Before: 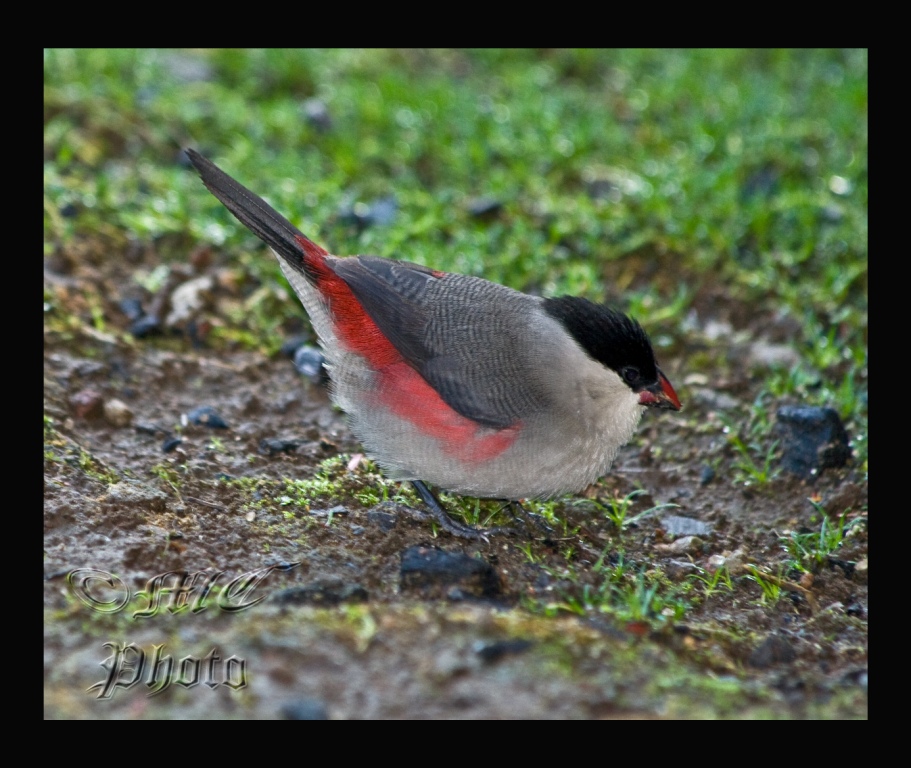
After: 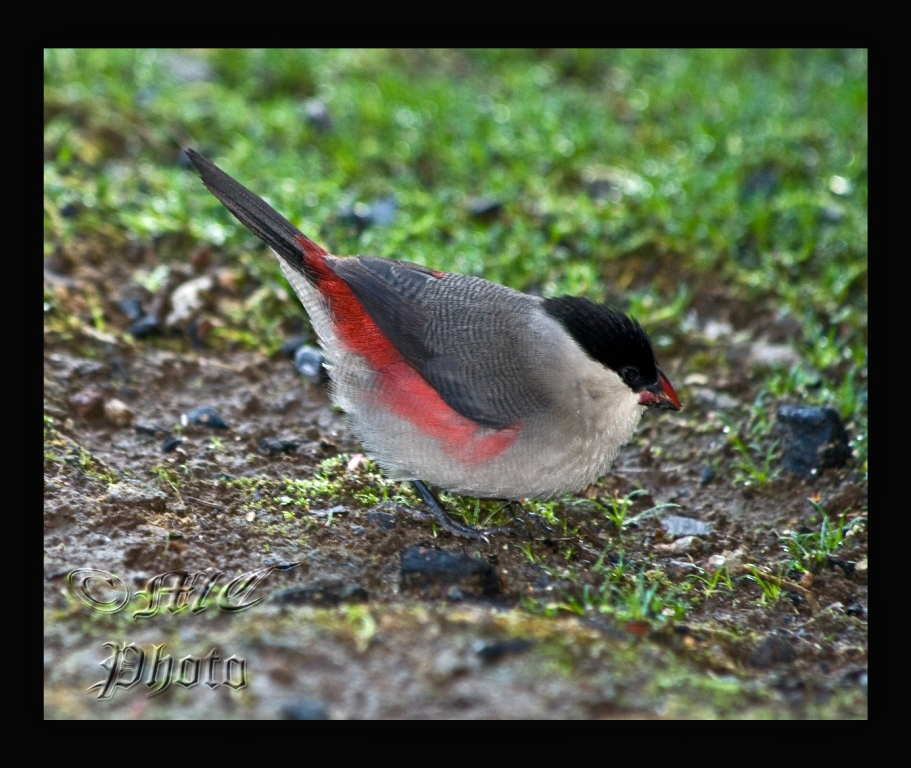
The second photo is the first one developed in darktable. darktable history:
tone equalizer: -8 EV -0.388 EV, -7 EV -0.42 EV, -6 EV -0.354 EV, -5 EV -0.247 EV, -3 EV 0.198 EV, -2 EV 0.337 EV, -1 EV 0.375 EV, +0 EV 0.409 EV, edges refinement/feathering 500, mask exposure compensation -1.57 EV, preserve details guided filter
